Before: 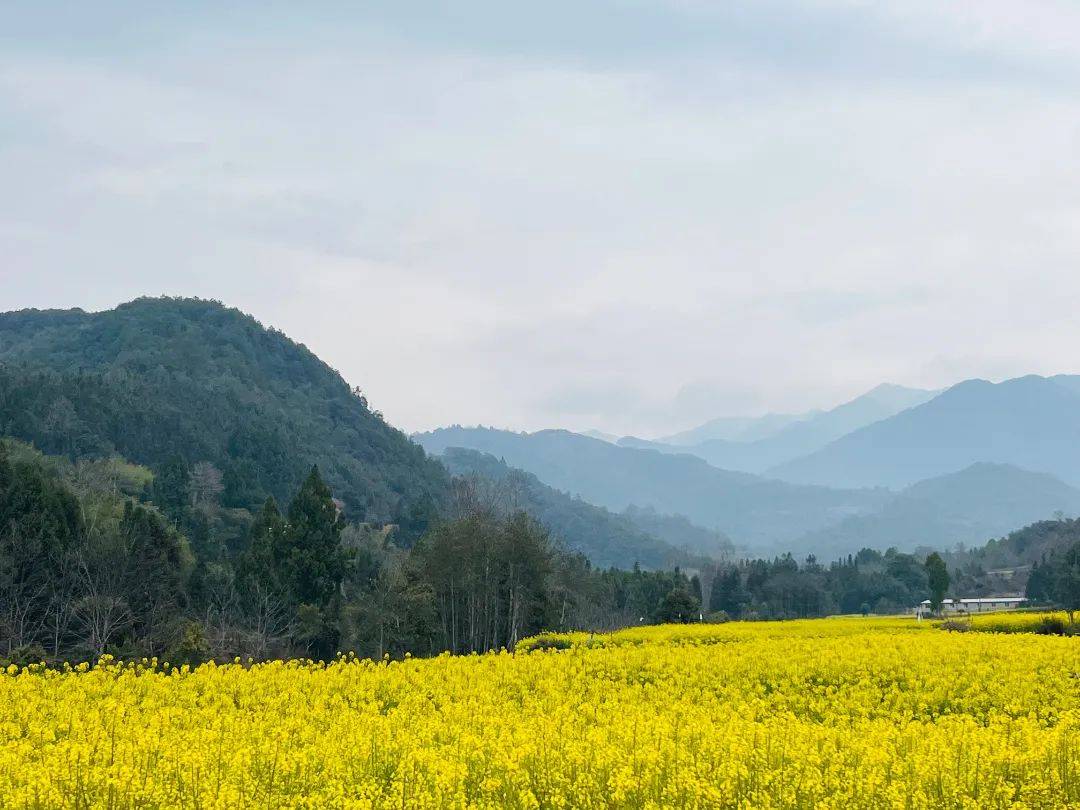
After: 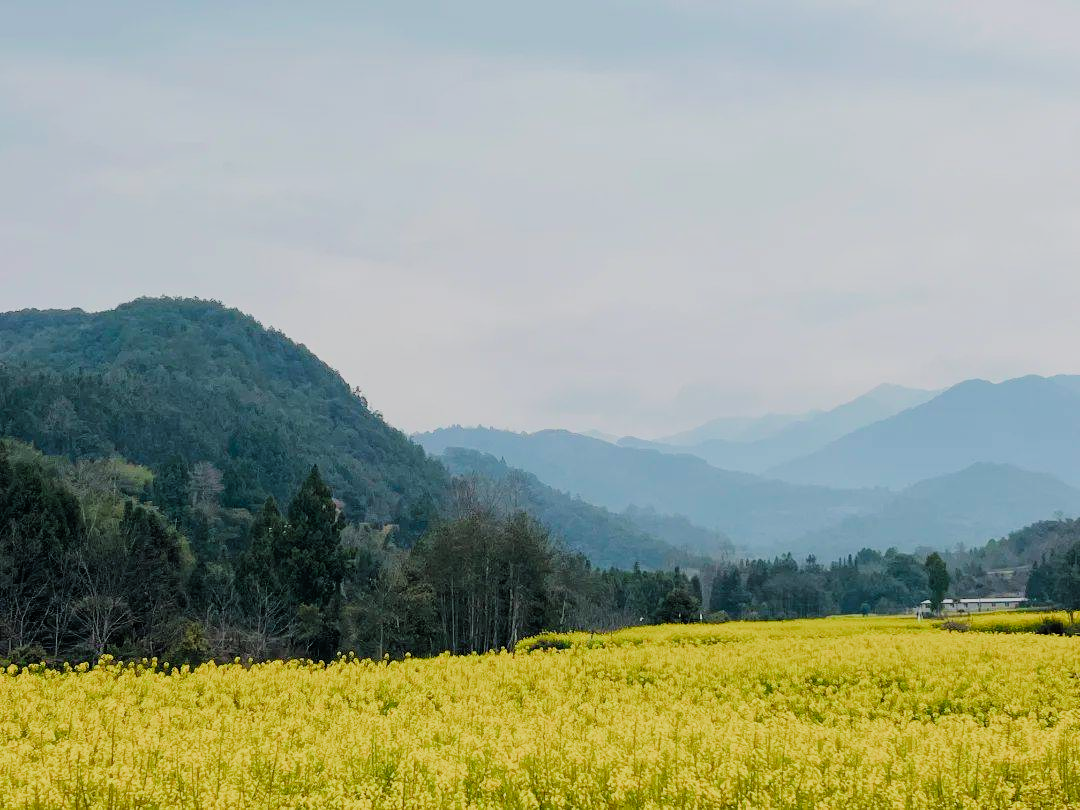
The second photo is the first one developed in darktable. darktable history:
filmic rgb: black relative exposure -7.65 EV, white relative exposure 4.56 EV, hardness 3.61, contrast 1.056, add noise in highlights 0.098, color science v4 (2020), iterations of high-quality reconstruction 0, type of noise poissonian
